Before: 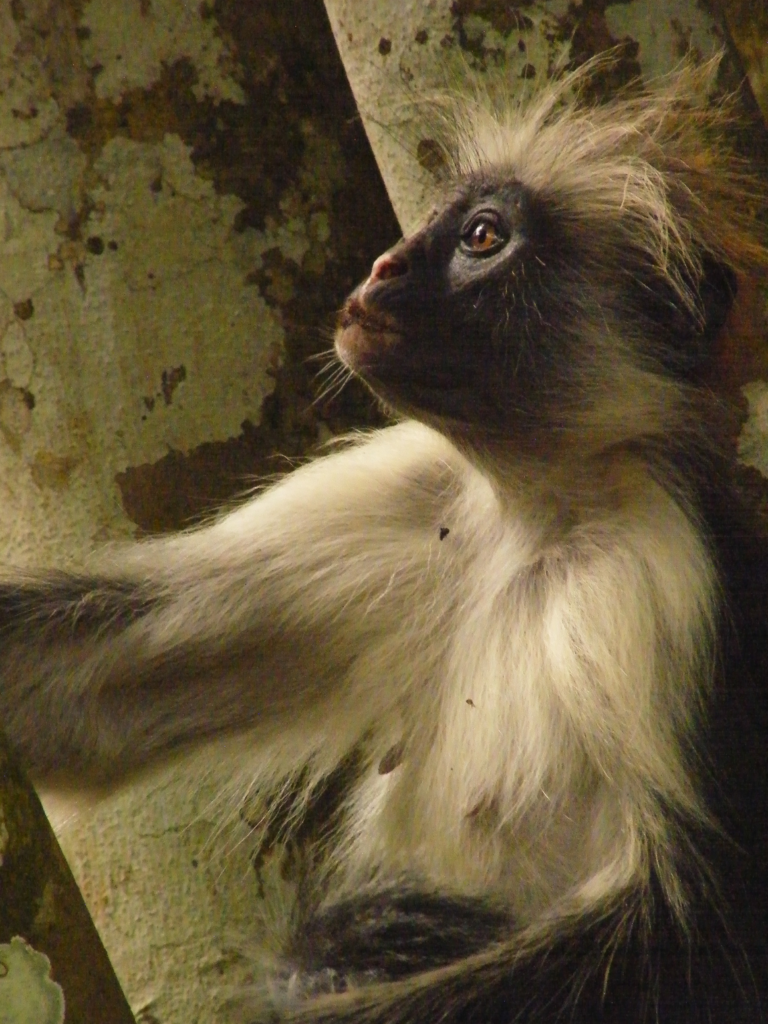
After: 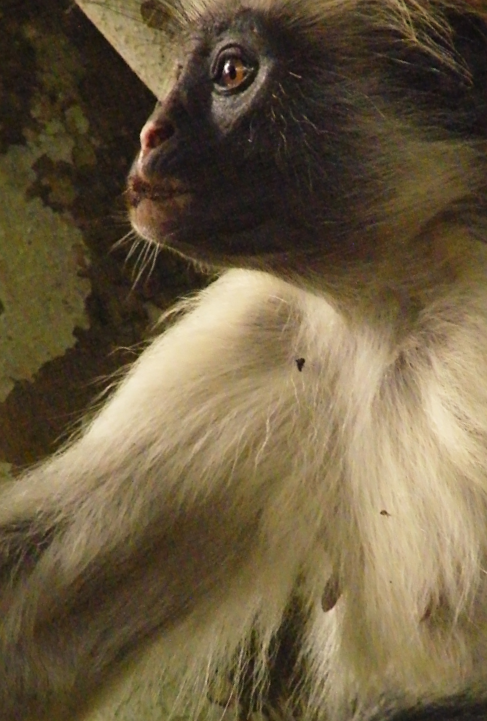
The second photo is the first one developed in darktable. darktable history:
crop and rotate: angle 20.54°, left 6.758%, right 4.129%, bottom 1.099%
sharpen: amount 0.21
